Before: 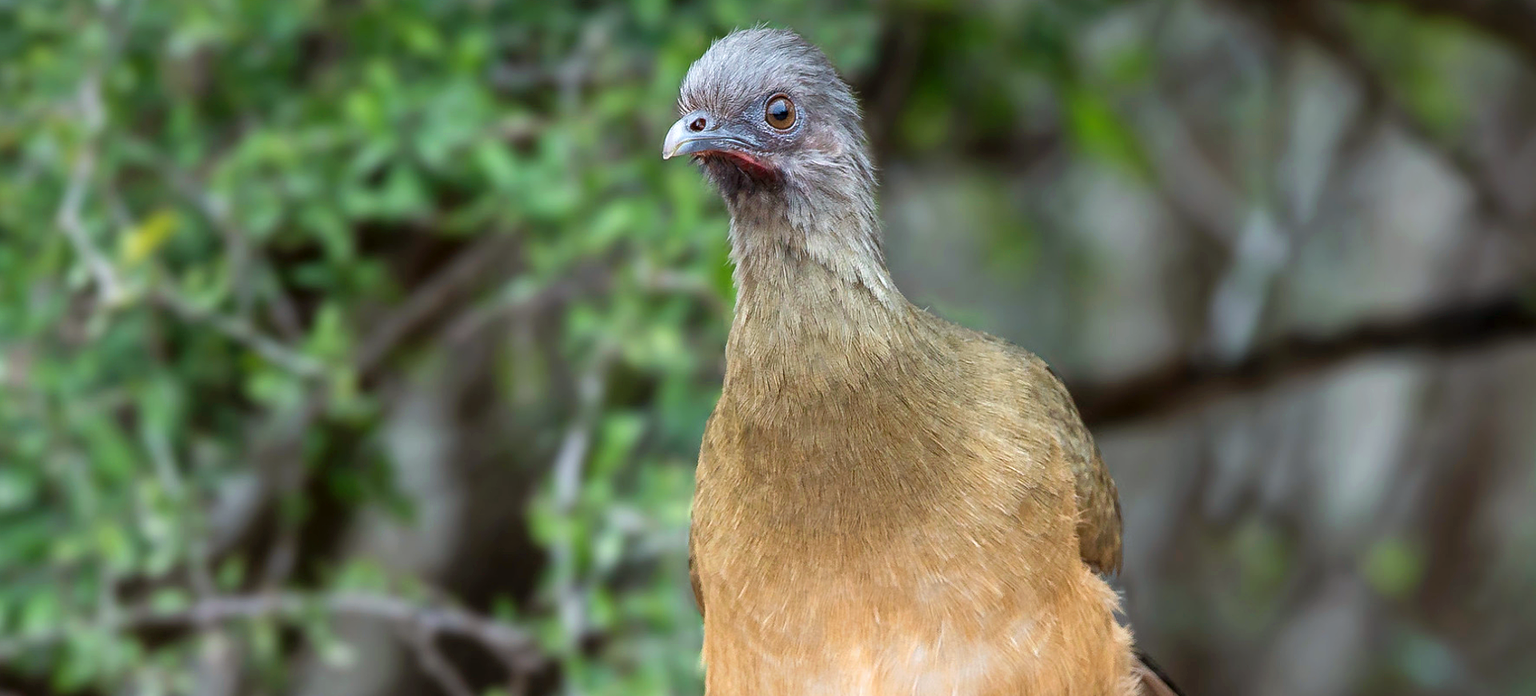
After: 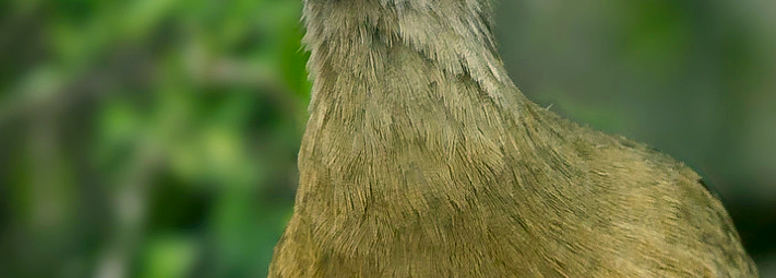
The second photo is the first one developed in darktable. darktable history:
exposure: exposure -0.582 EV, compensate highlight preservation false
crop: left 31.751%, top 32.172%, right 27.8%, bottom 35.83%
color correction: highlights a* 5.3, highlights b* 24.26, shadows a* -15.58, shadows b* 4.02
tone equalizer: on, module defaults
